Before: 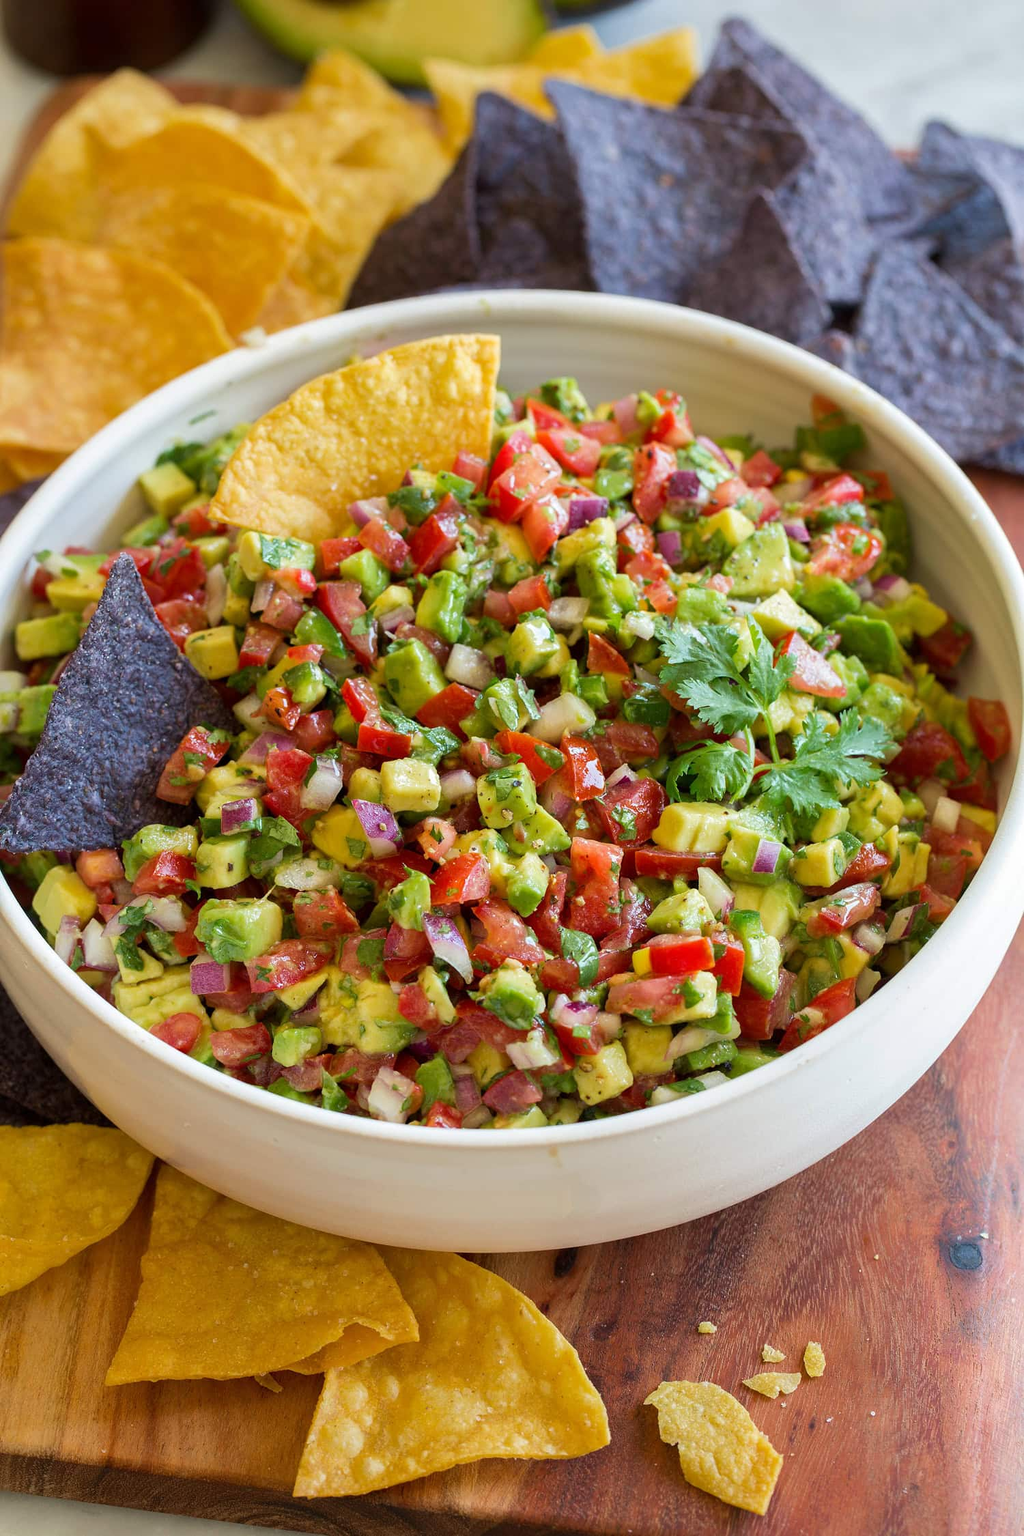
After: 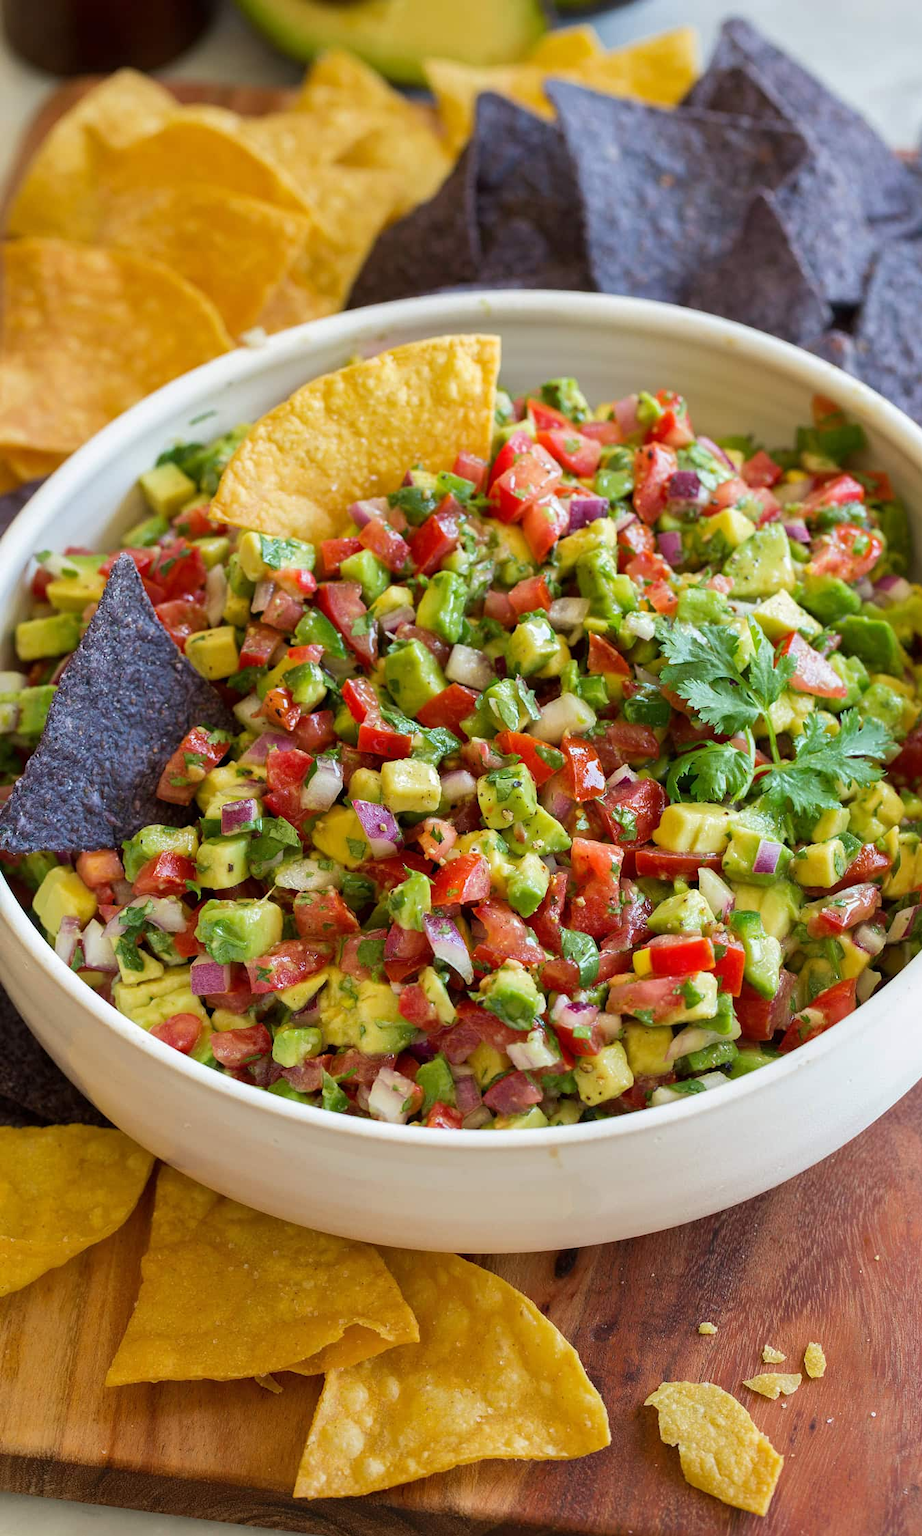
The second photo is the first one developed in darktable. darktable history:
crop: right 9.473%, bottom 0.039%
